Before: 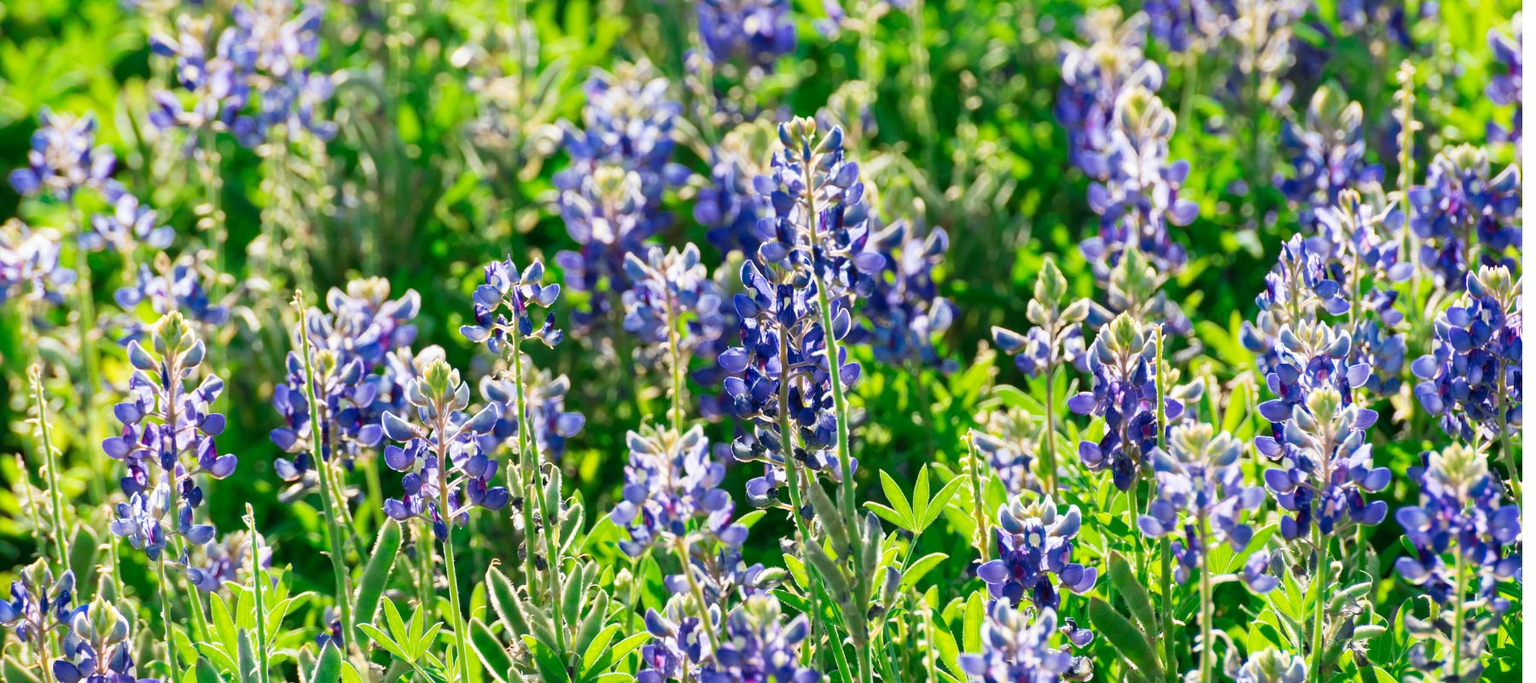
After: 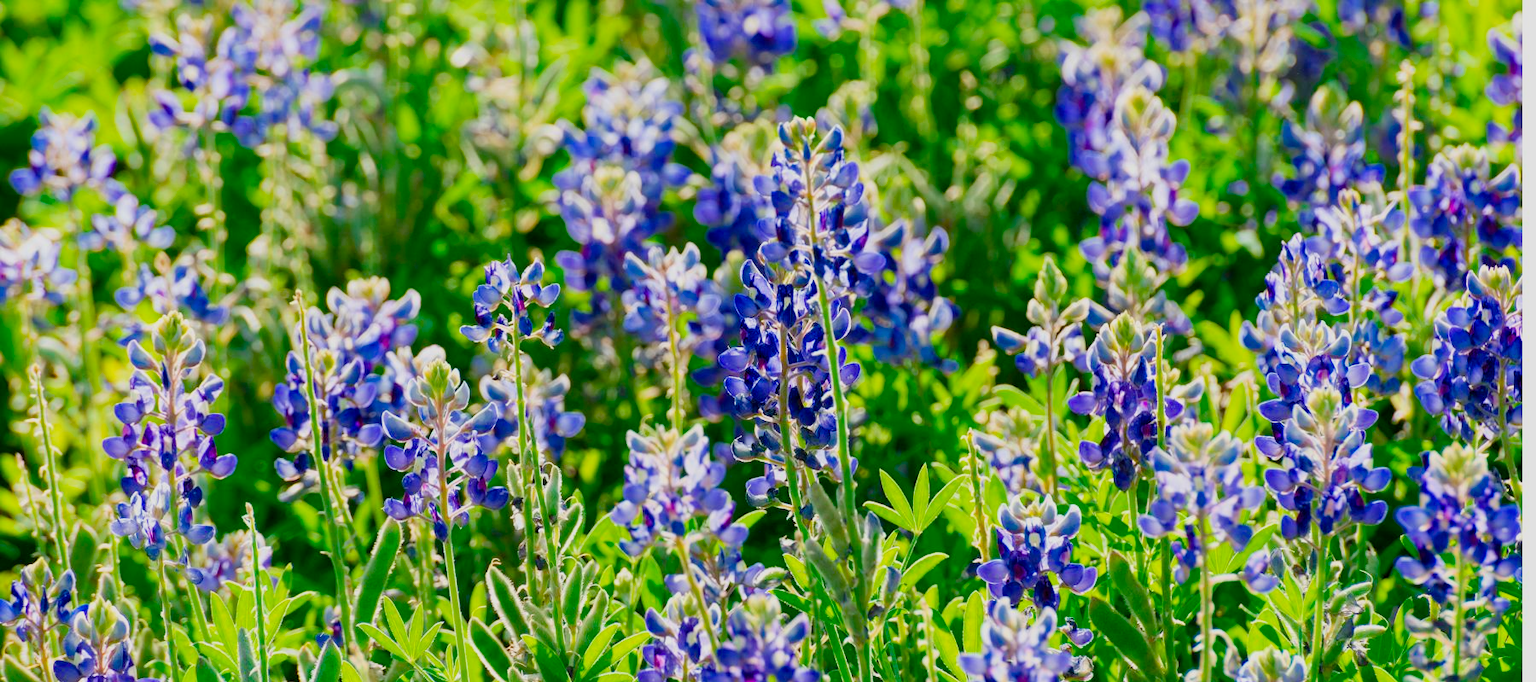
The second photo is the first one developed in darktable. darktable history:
filmic rgb: black relative exposure -15 EV, white relative exposure 3 EV, threshold 6 EV, target black luminance 0%, hardness 9.27, latitude 99%, contrast 0.912, shadows ↔ highlights balance 0.505%, add noise in highlights 0, color science v3 (2019), use custom middle-gray values true, iterations of high-quality reconstruction 0, contrast in highlights soft, enable highlight reconstruction true
color balance rgb: perceptual saturation grading › global saturation 35%, perceptual saturation grading › highlights -30%, perceptual saturation grading › shadows 35%, perceptual brilliance grading › global brilliance 3%, perceptual brilliance grading › highlights -3%, perceptual brilliance grading › shadows 3%
